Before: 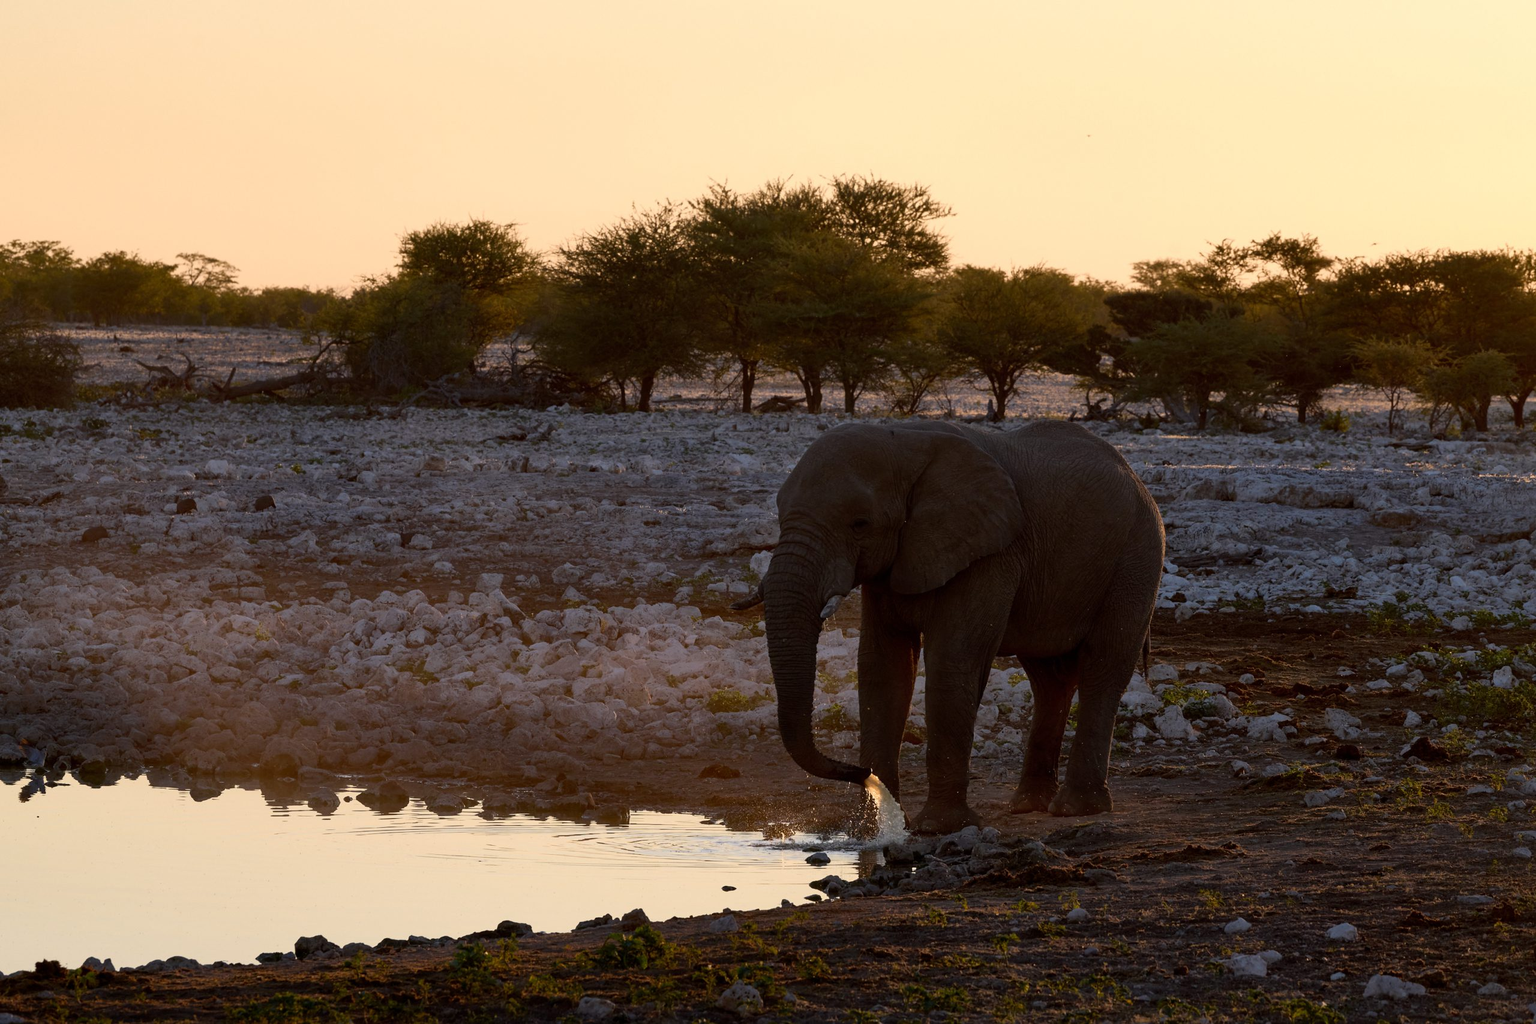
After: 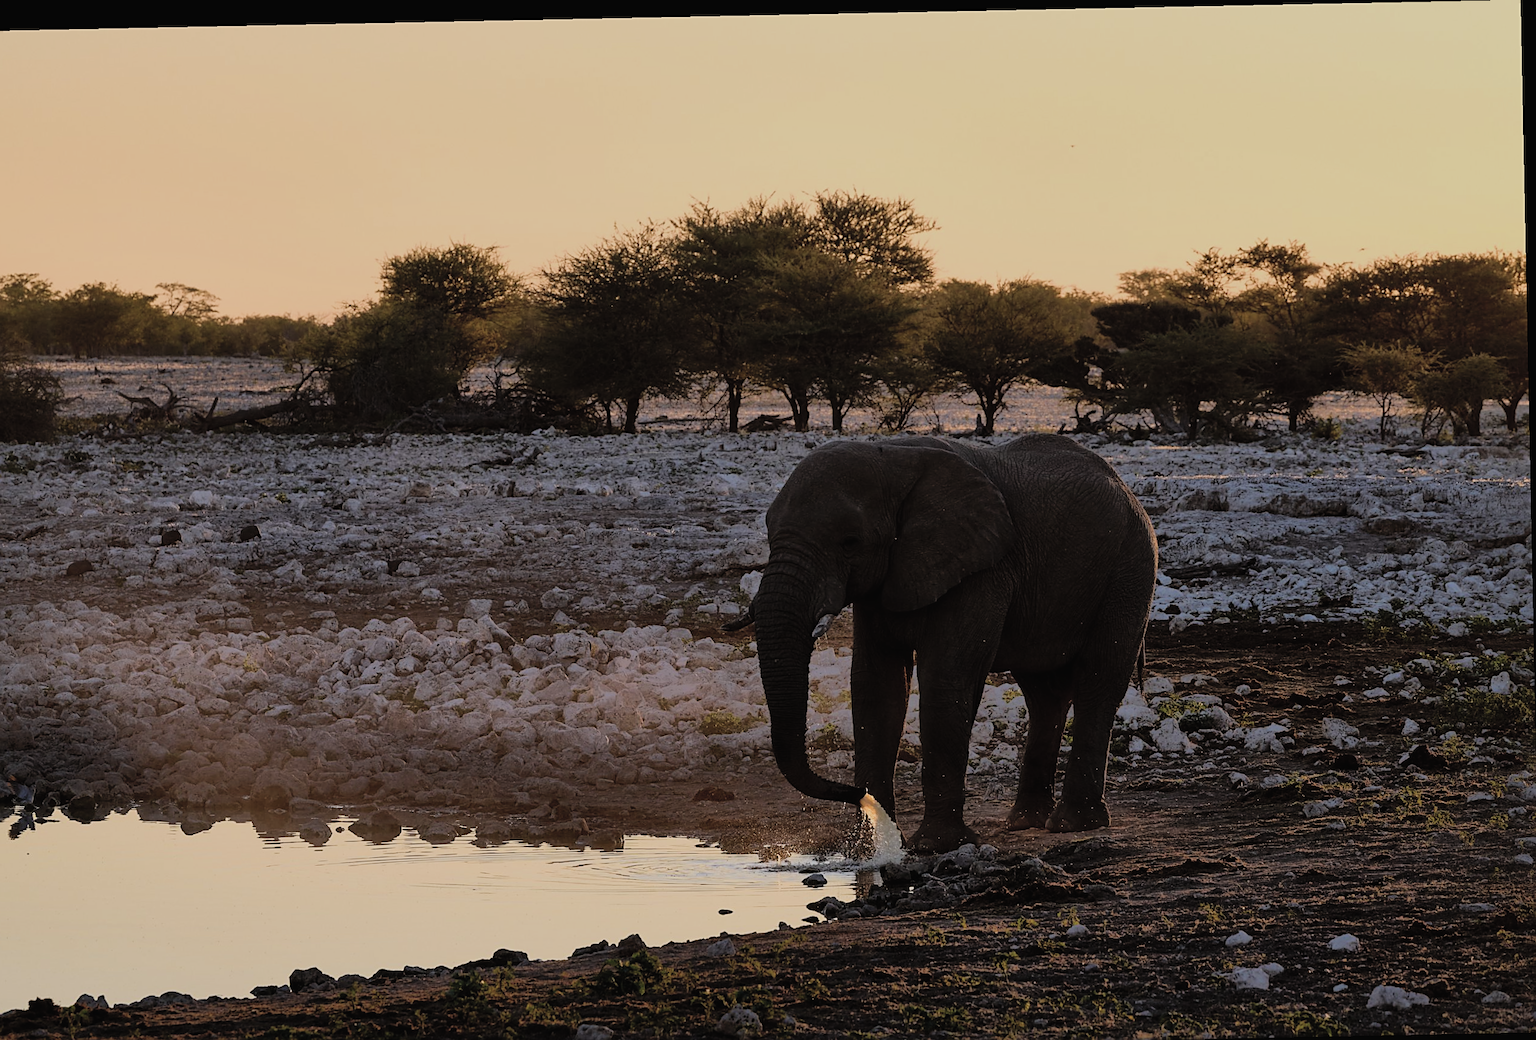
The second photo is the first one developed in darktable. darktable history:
filmic rgb: black relative exposure -5 EV, hardness 2.88, contrast 1.3
rotate and perspective: rotation -1.17°, automatic cropping off
exposure: black level correction -0.015, compensate highlight preservation false
sharpen: on, module defaults
shadows and highlights: on, module defaults
crop: left 1.743%, right 0.268%, bottom 2.011%
